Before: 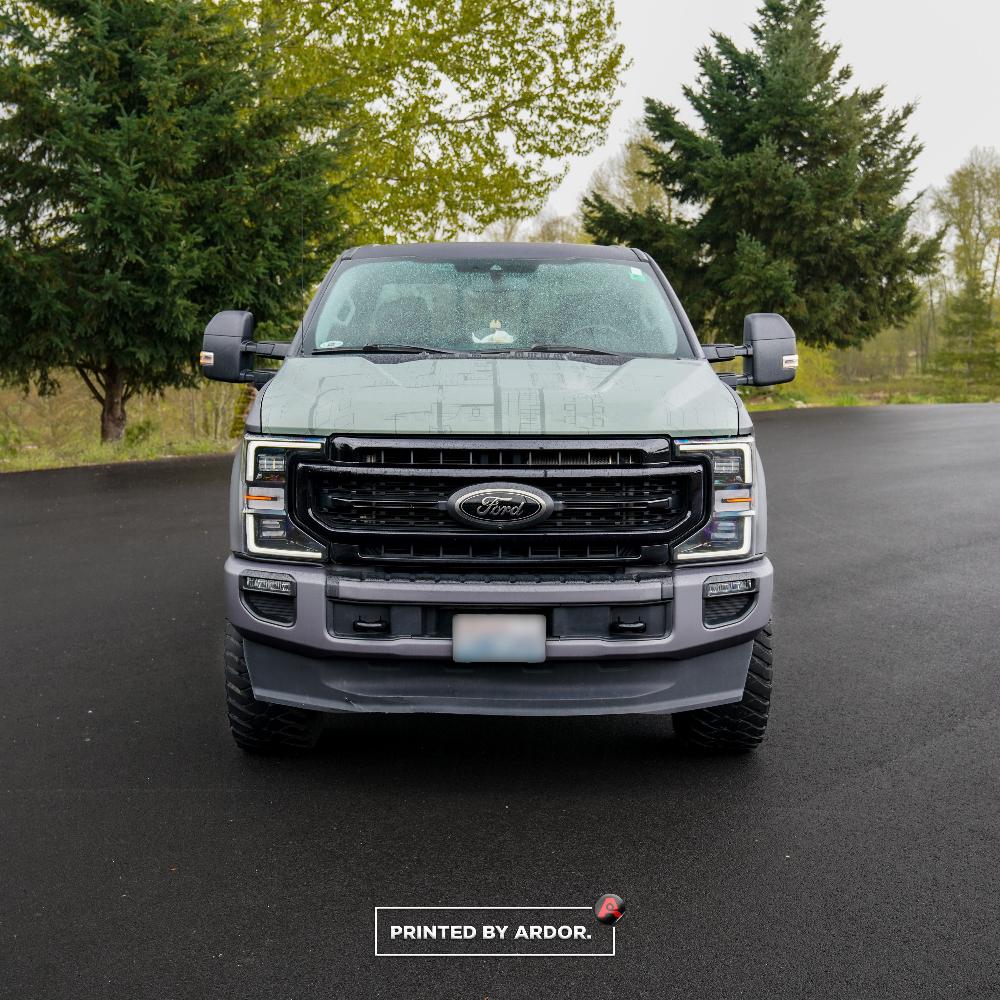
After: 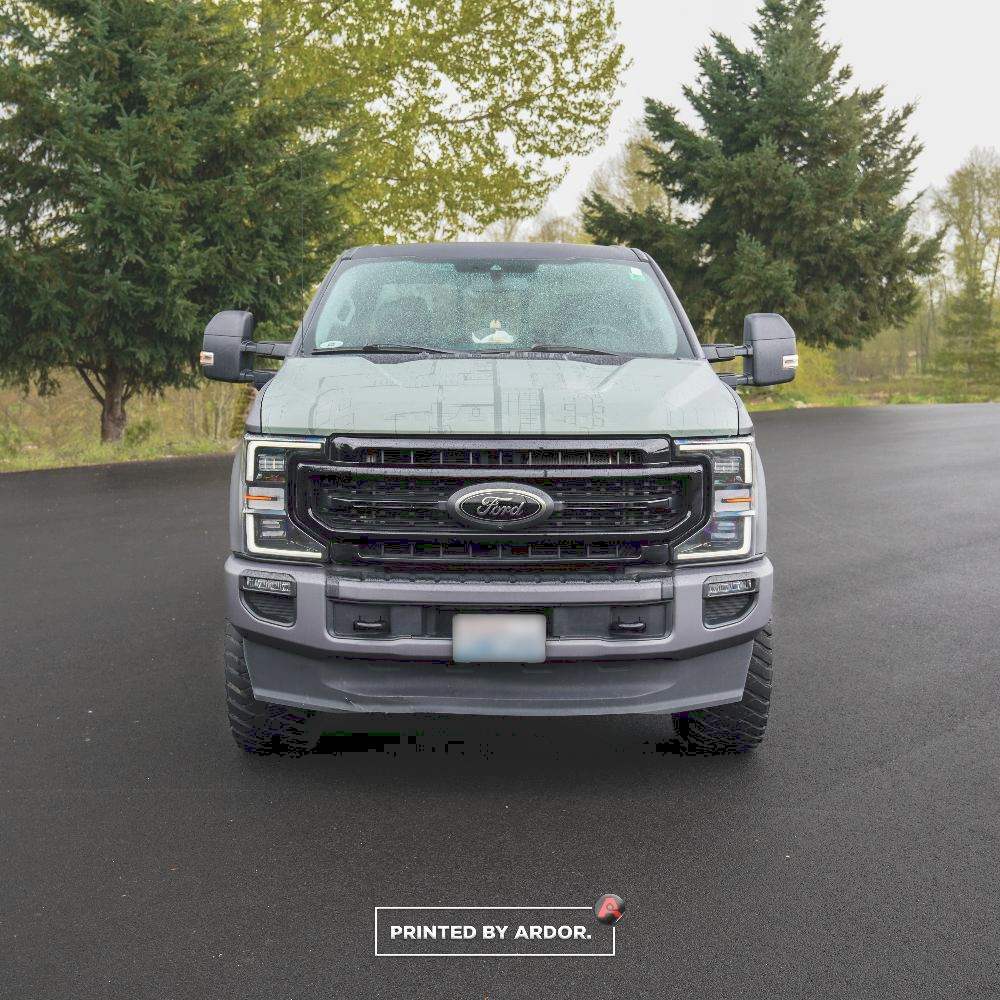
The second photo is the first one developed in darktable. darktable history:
tone curve: curves: ch0 [(0, 0) (0.003, 0.144) (0.011, 0.149) (0.025, 0.159) (0.044, 0.183) (0.069, 0.207) (0.1, 0.236) (0.136, 0.269) (0.177, 0.303) (0.224, 0.339) (0.277, 0.38) (0.335, 0.428) (0.399, 0.478) (0.468, 0.539) (0.543, 0.604) (0.623, 0.679) (0.709, 0.755) (0.801, 0.836) (0.898, 0.918) (1, 1)], preserve colors none
